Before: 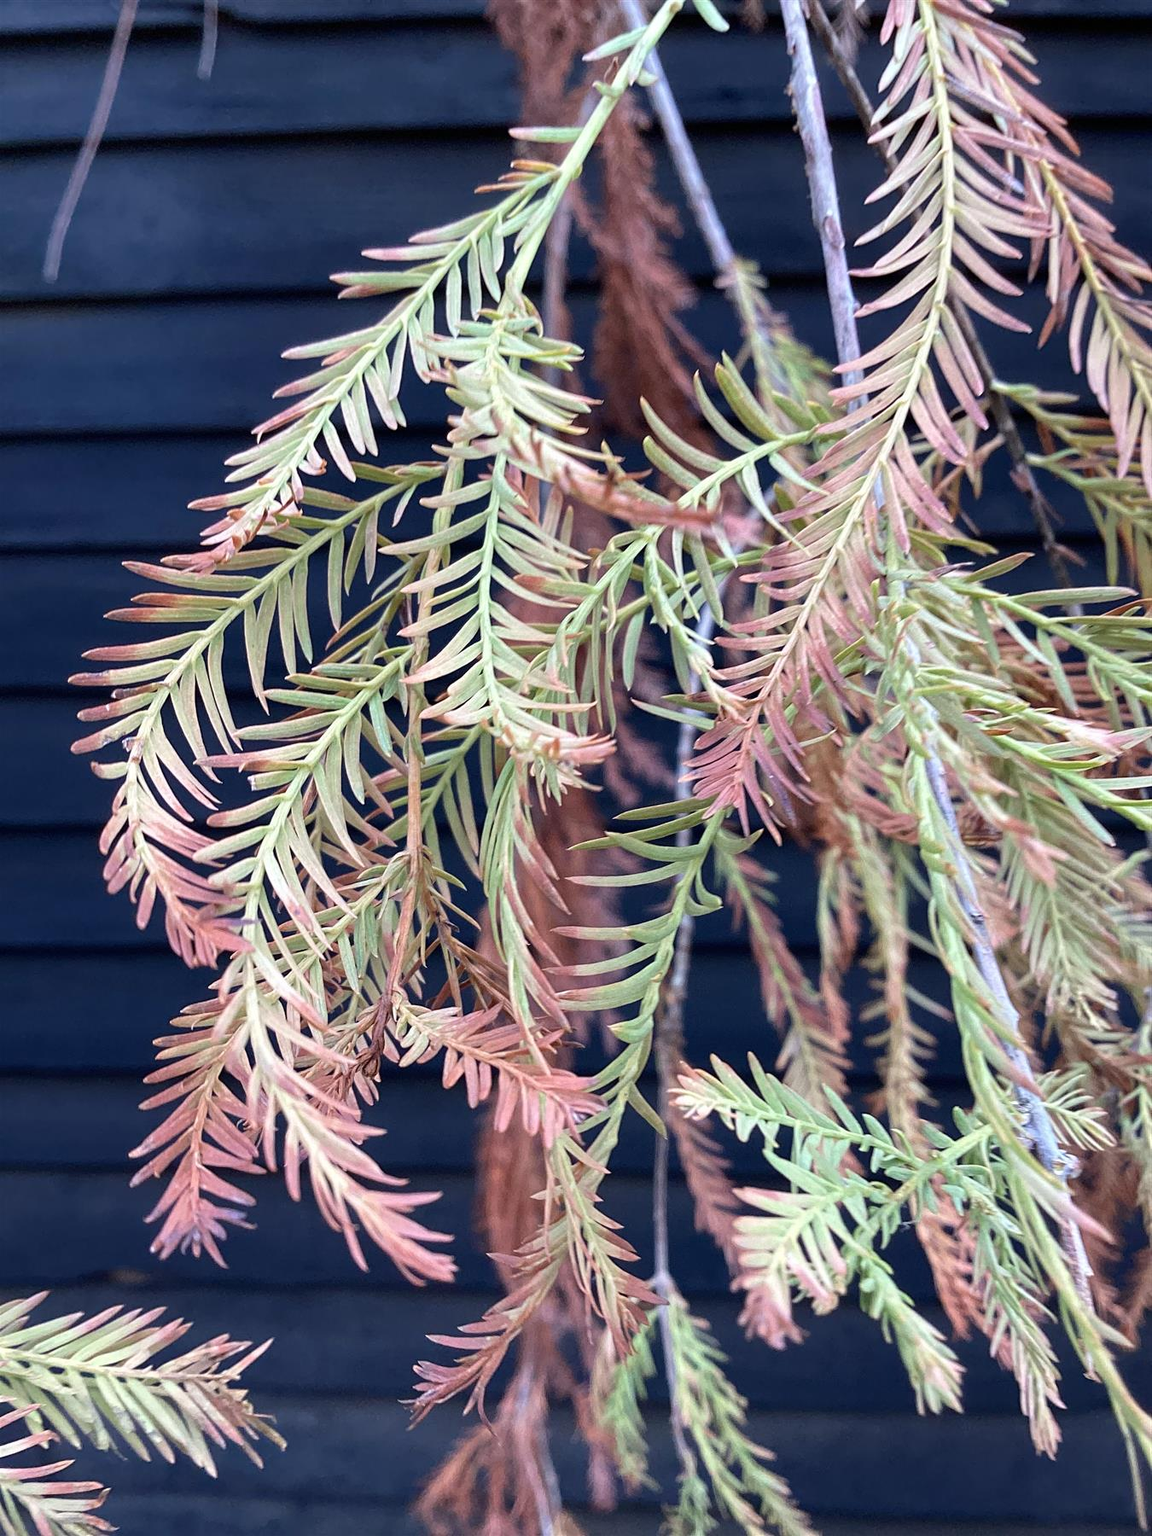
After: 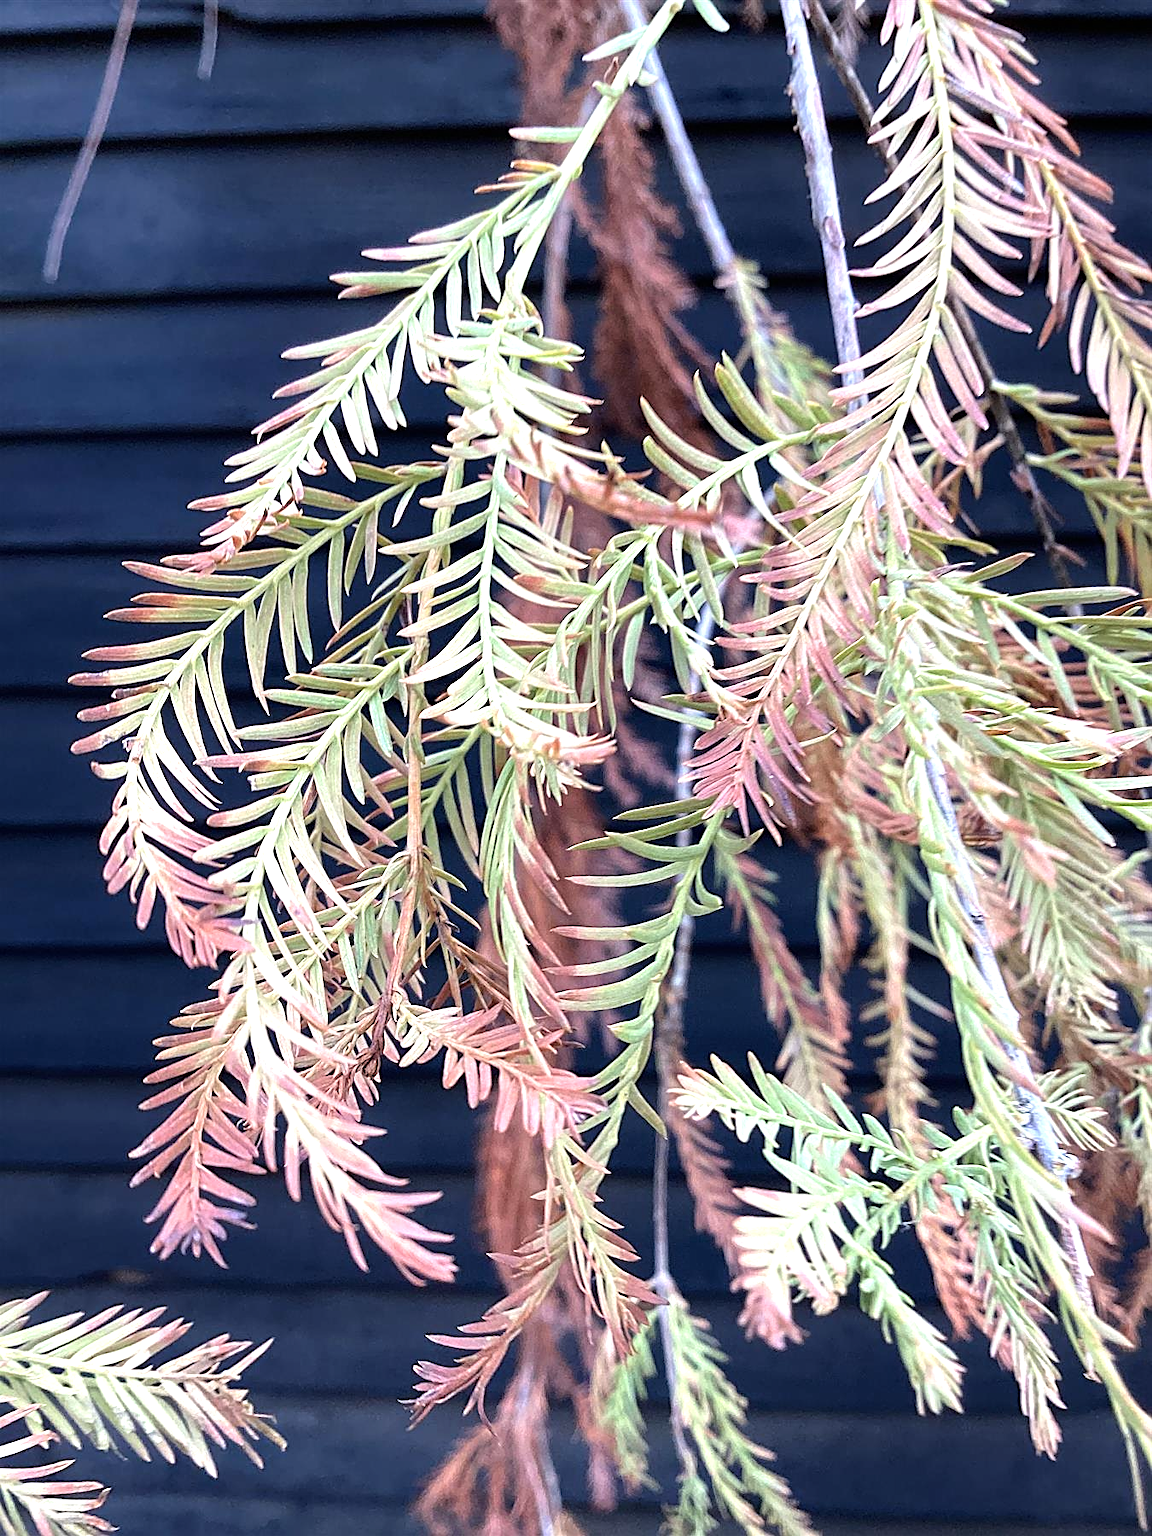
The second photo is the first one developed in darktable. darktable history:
exposure: exposure 0.191 EV, compensate exposure bias true, compensate highlight preservation false
tone equalizer: -8 EV -0.435 EV, -7 EV -0.385 EV, -6 EV -0.334 EV, -5 EV -0.228 EV, -3 EV 0.24 EV, -2 EV 0.345 EV, -1 EV 0.379 EV, +0 EV 0.442 EV, mask exposure compensation -0.498 EV
sharpen: on, module defaults
